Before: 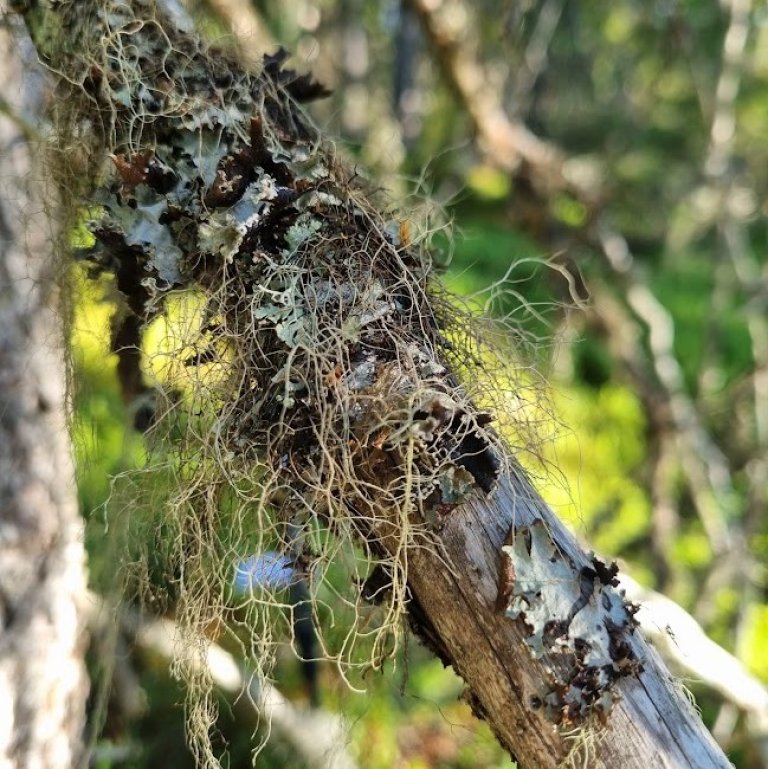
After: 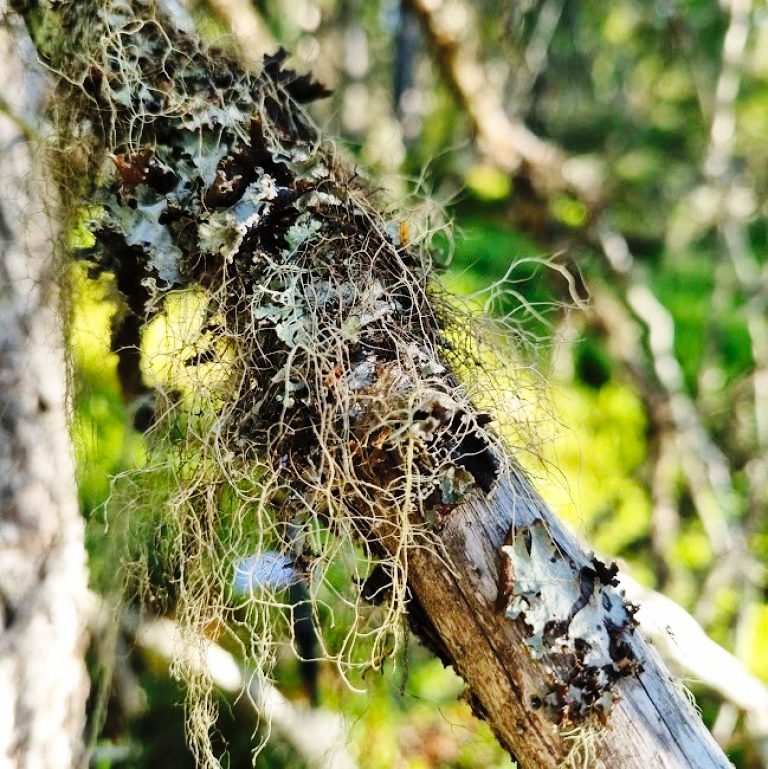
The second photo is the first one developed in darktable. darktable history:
base curve: curves: ch0 [(0, 0) (0.036, 0.025) (0.121, 0.166) (0.206, 0.329) (0.605, 0.79) (1, 1)], exposure shift 0.01, preserve colors none
